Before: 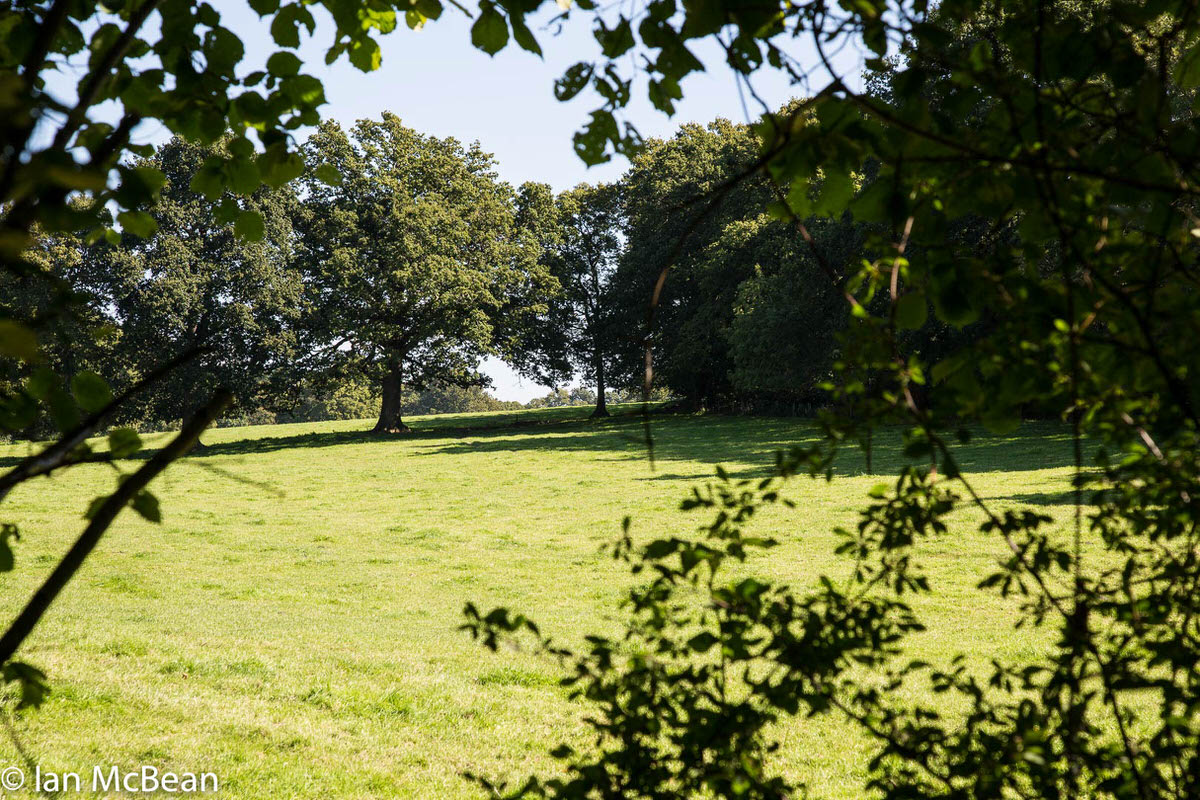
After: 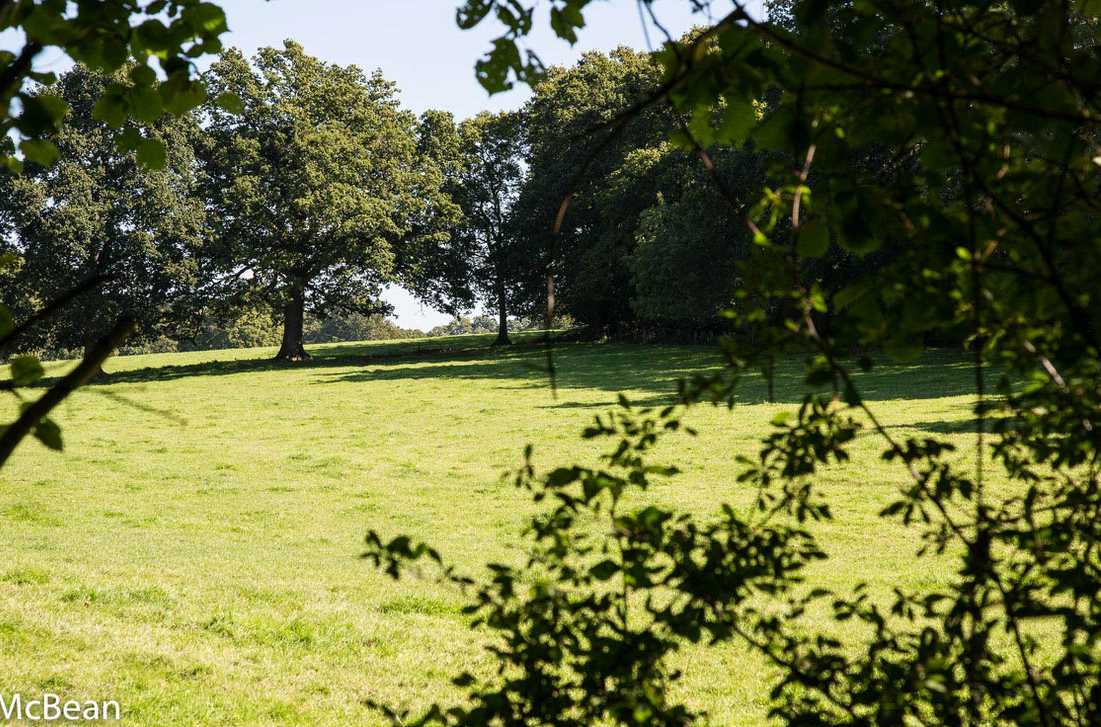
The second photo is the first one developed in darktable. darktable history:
crop and rotate: left 8.193%, top 9.103%
